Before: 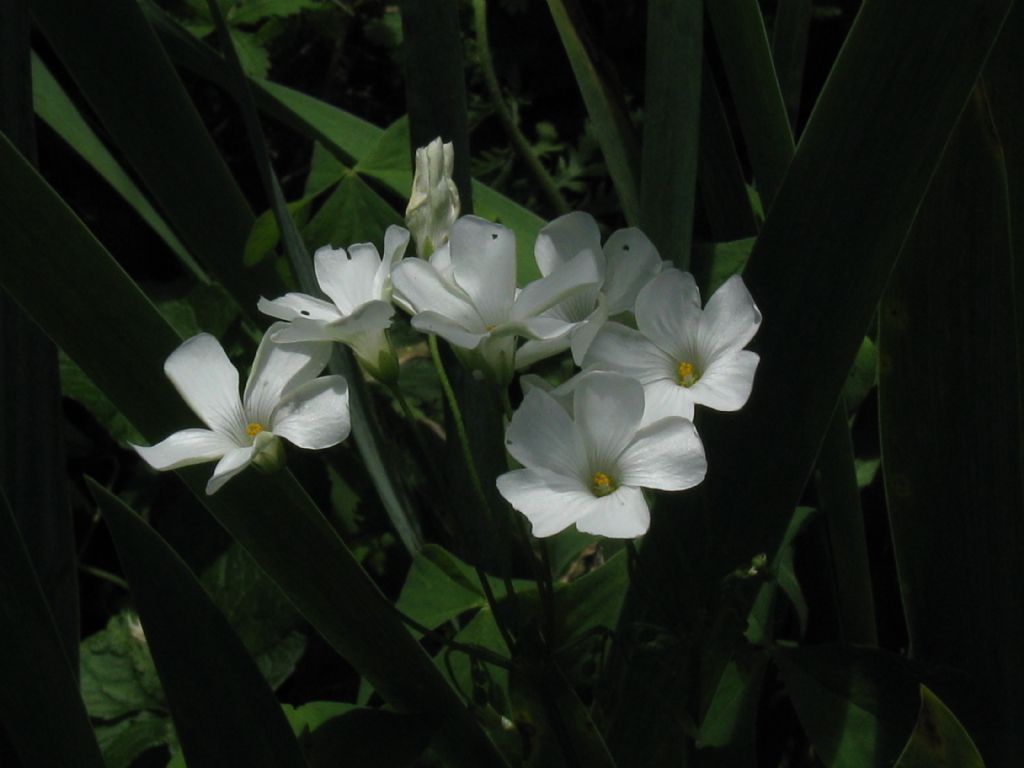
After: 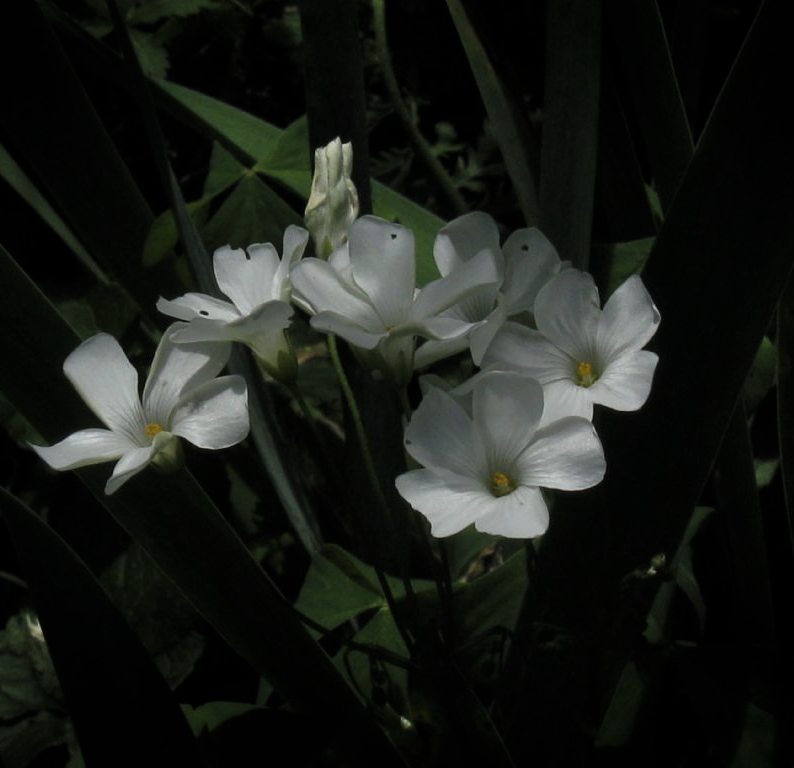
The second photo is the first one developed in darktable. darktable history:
tone equalizer: -7 EV 0.157 EV, -6 EV 0.576 EV, -5 EV 1.17 EV, -4 EV 1.31 EV, -3 EV 1.12 EV, -2 EV 0.6 EV, -1 EV 0.162 EV, smoothing diameter 24.94%, edges refinement/feathering 12.47, preserve details guided filter
crop: left 9.903%, right 12.466%
vignetting: fall-off radius 93.76%
levels: black 0.03%, levels [0, 0.618, 1]
